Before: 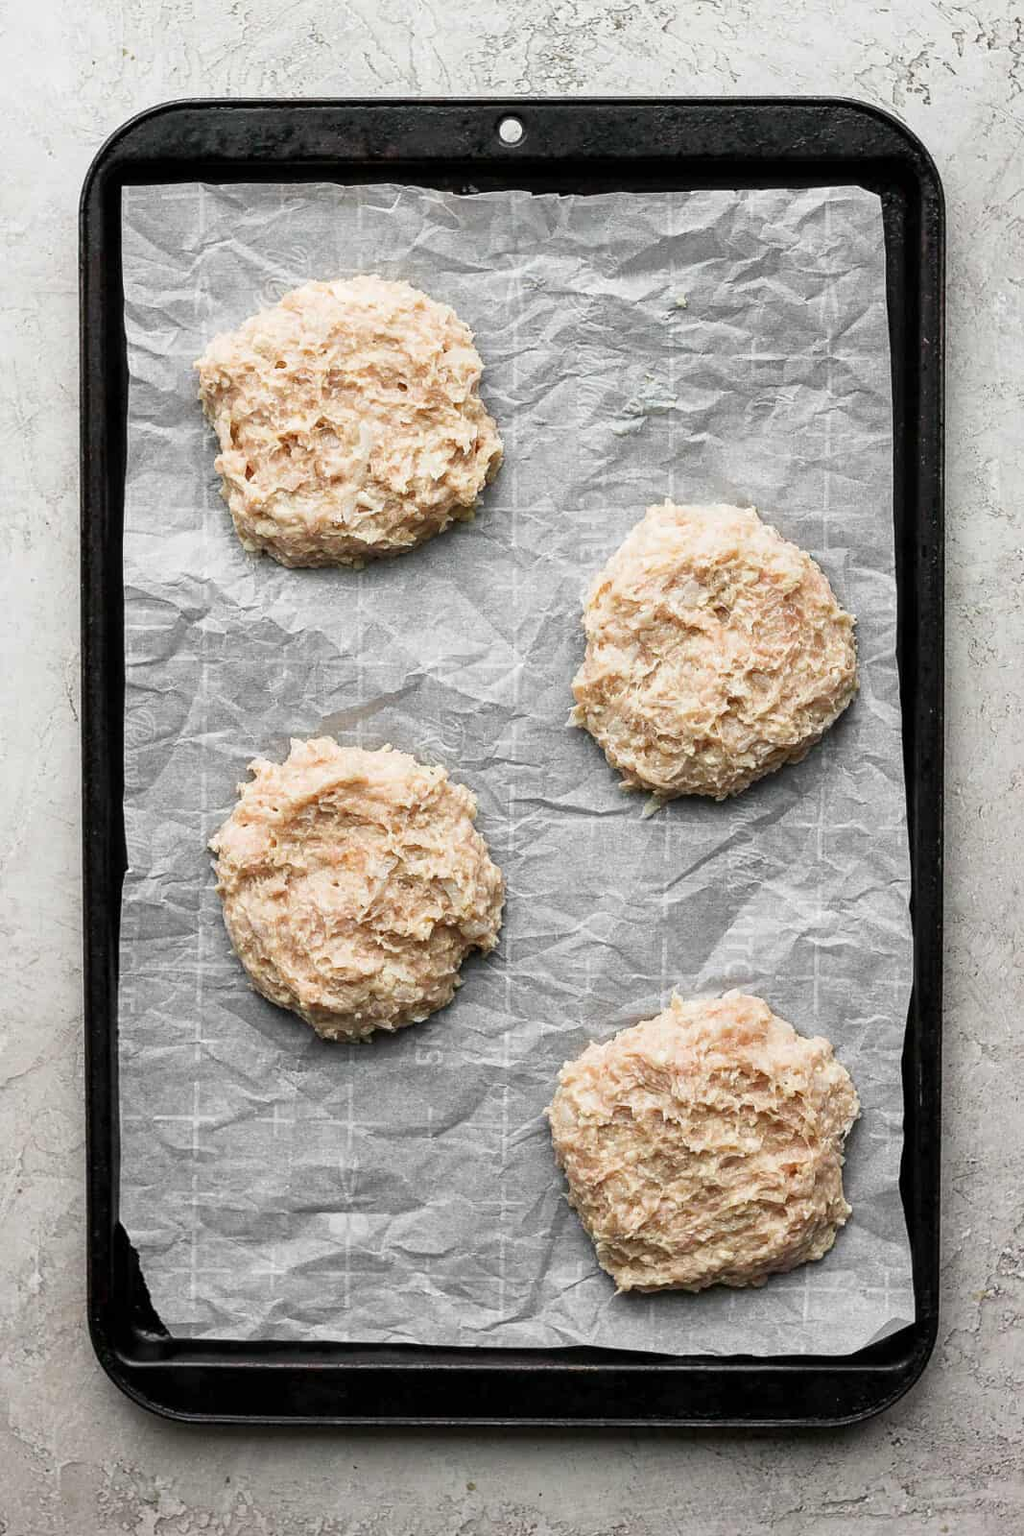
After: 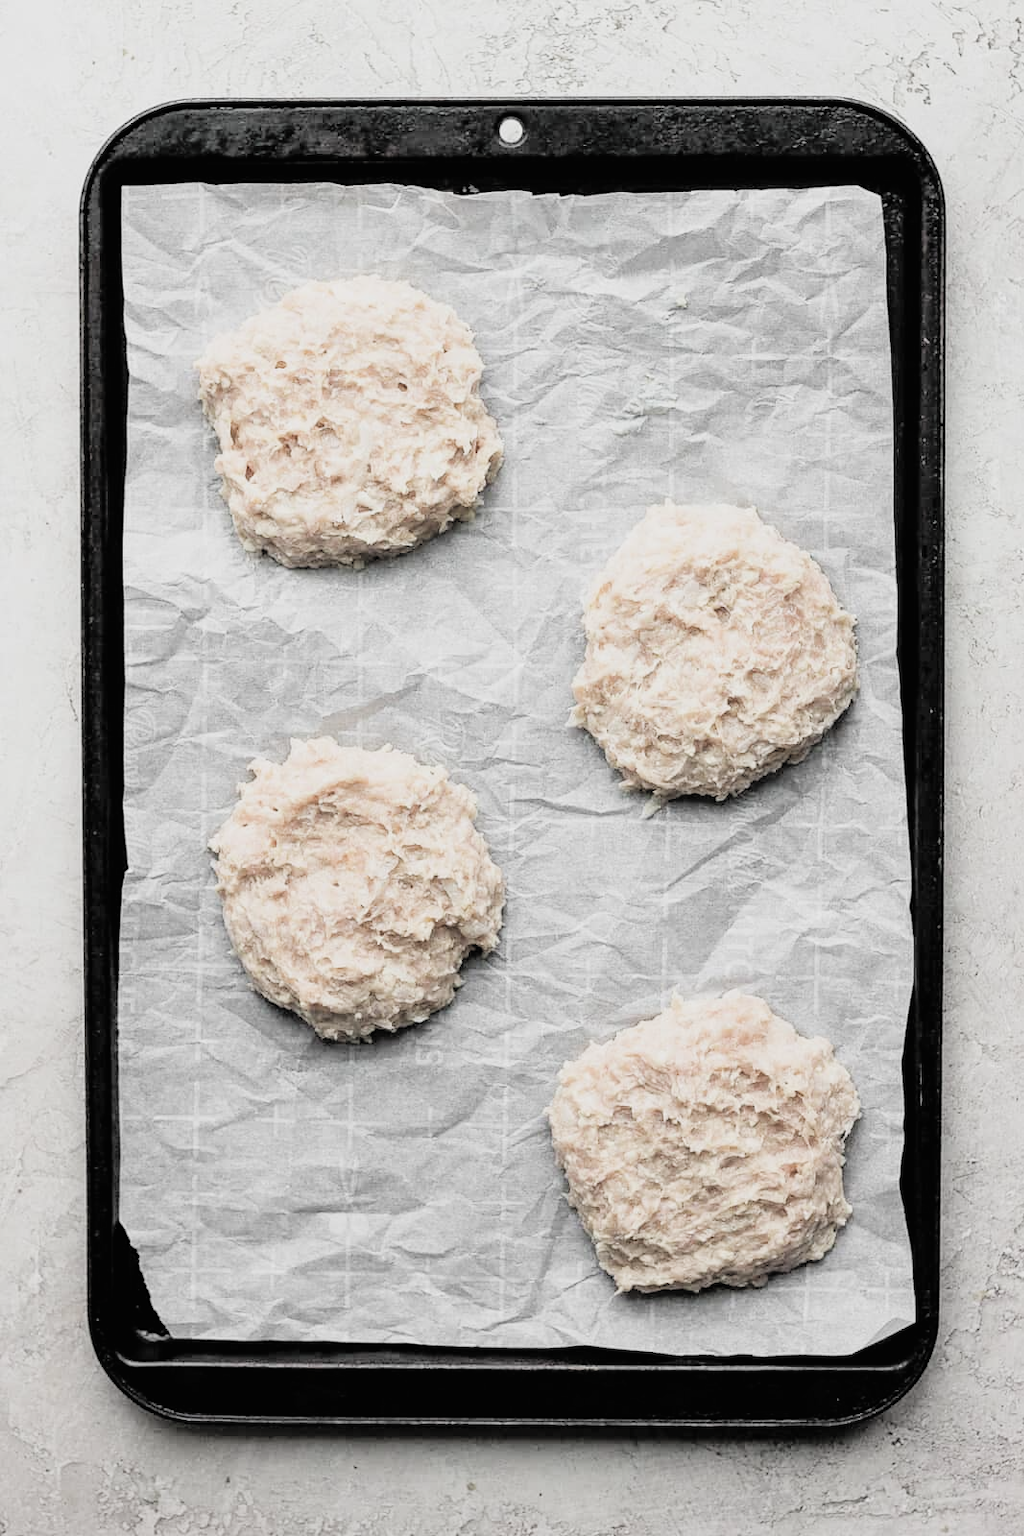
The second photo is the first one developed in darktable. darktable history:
tone equalizer: -8 EV -0.399 EV, -7 EV -0.422 EV, -6 EV -0.334 EV, -5 EV -0.231 EV, -3 EV 0.221 EV, -2 EV 0.346 EV, -1 EV 0.369 EV, +0 EV 0.429 EV
filmic rgb: black relative exposure -7.65 EV, white relative exposure 4.56 EV, hardness 3.61, contrast 1.051
contrast brightness saturation: brightness 0.189, saturation -0.49
